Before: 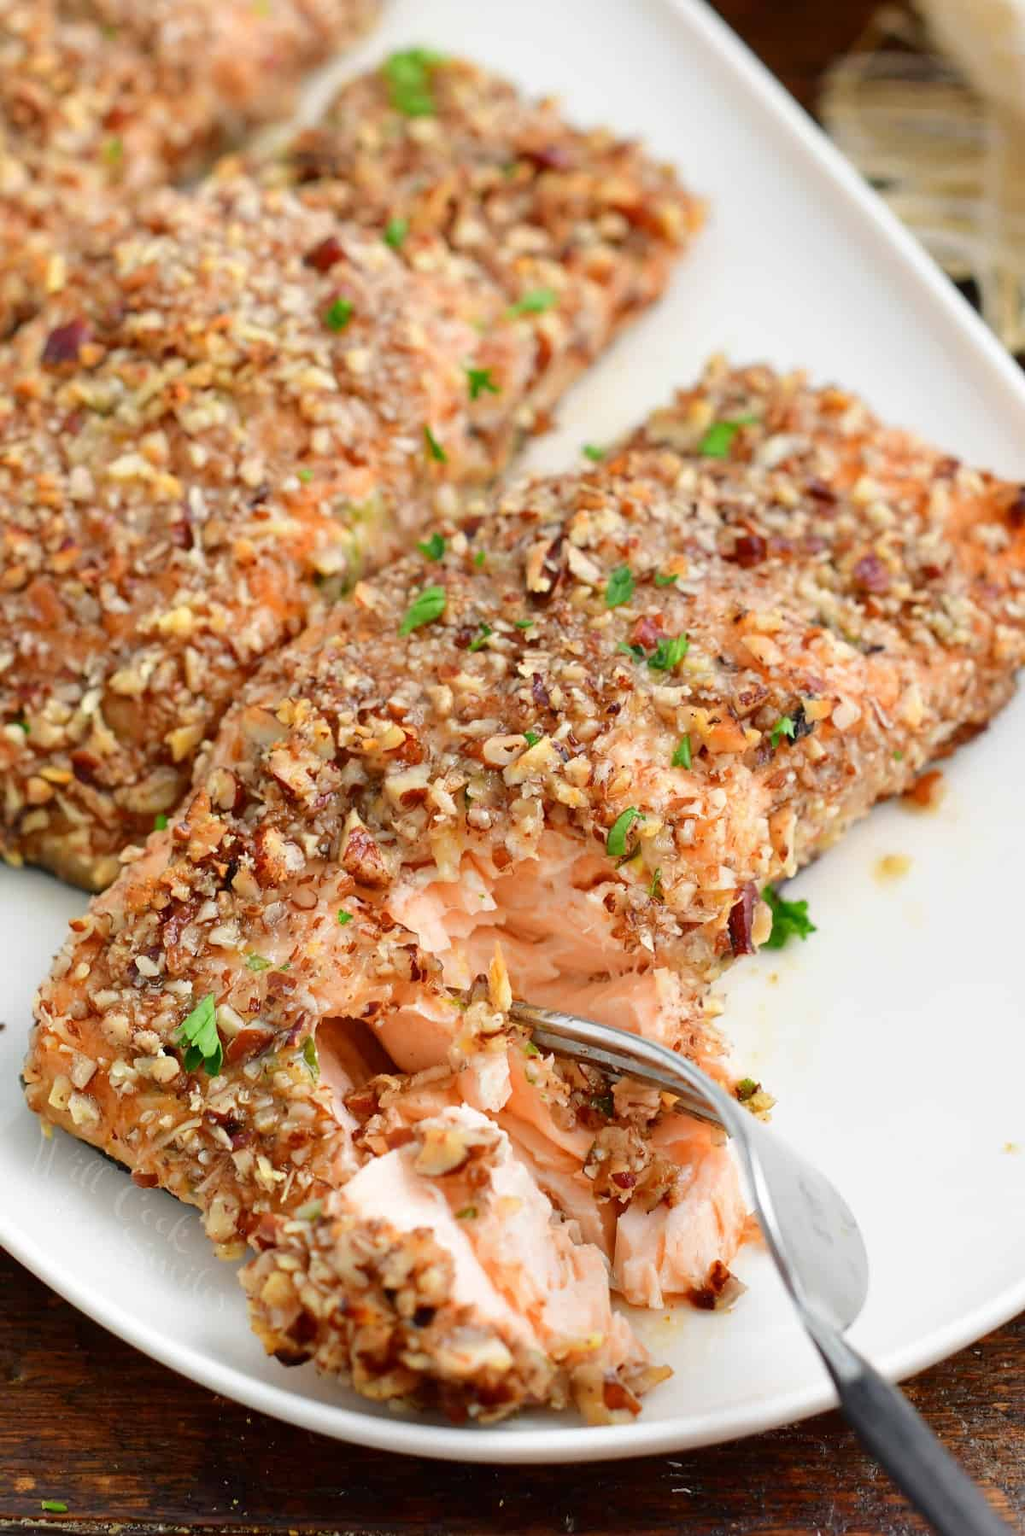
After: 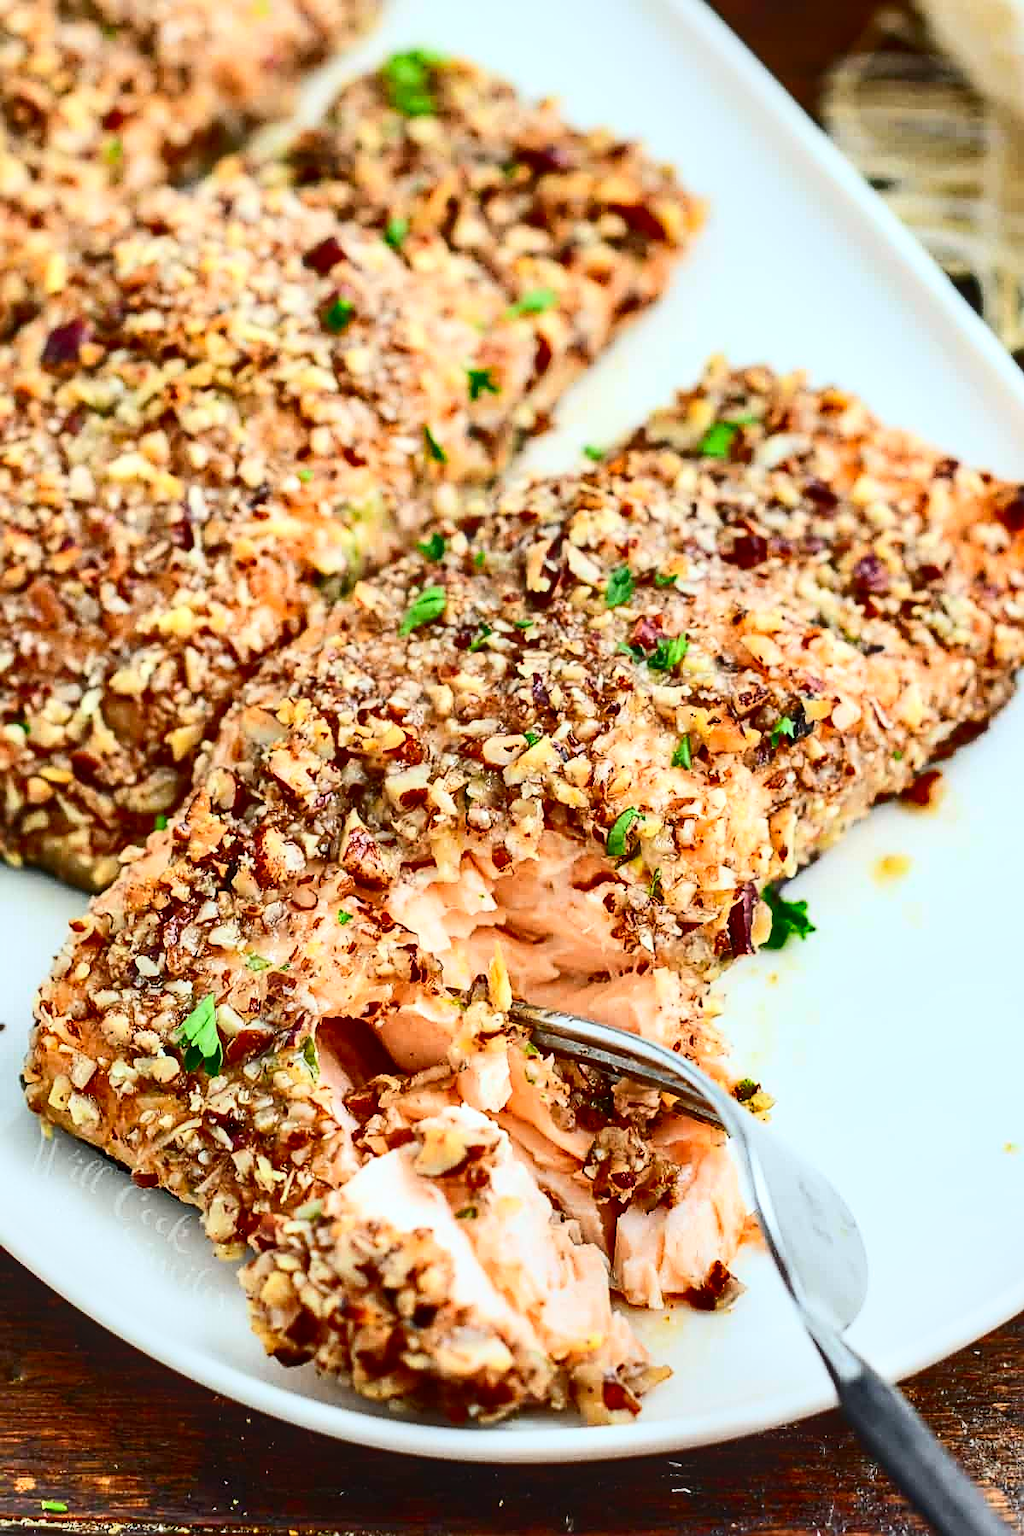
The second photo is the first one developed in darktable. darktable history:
sharpen: on, module defaults
contrast brightness saturation: contrast 0.399, brightness 0.1, saturation 0.215
shadows and highlights: low approximation 0.01, soften with gaussian
local contrast: on, module defaults
color calibration: illuminant Planckian (black body), adaptation linear Bradford (ICC v4), x 0.361, y 0.366, temperature 4500.32 K
